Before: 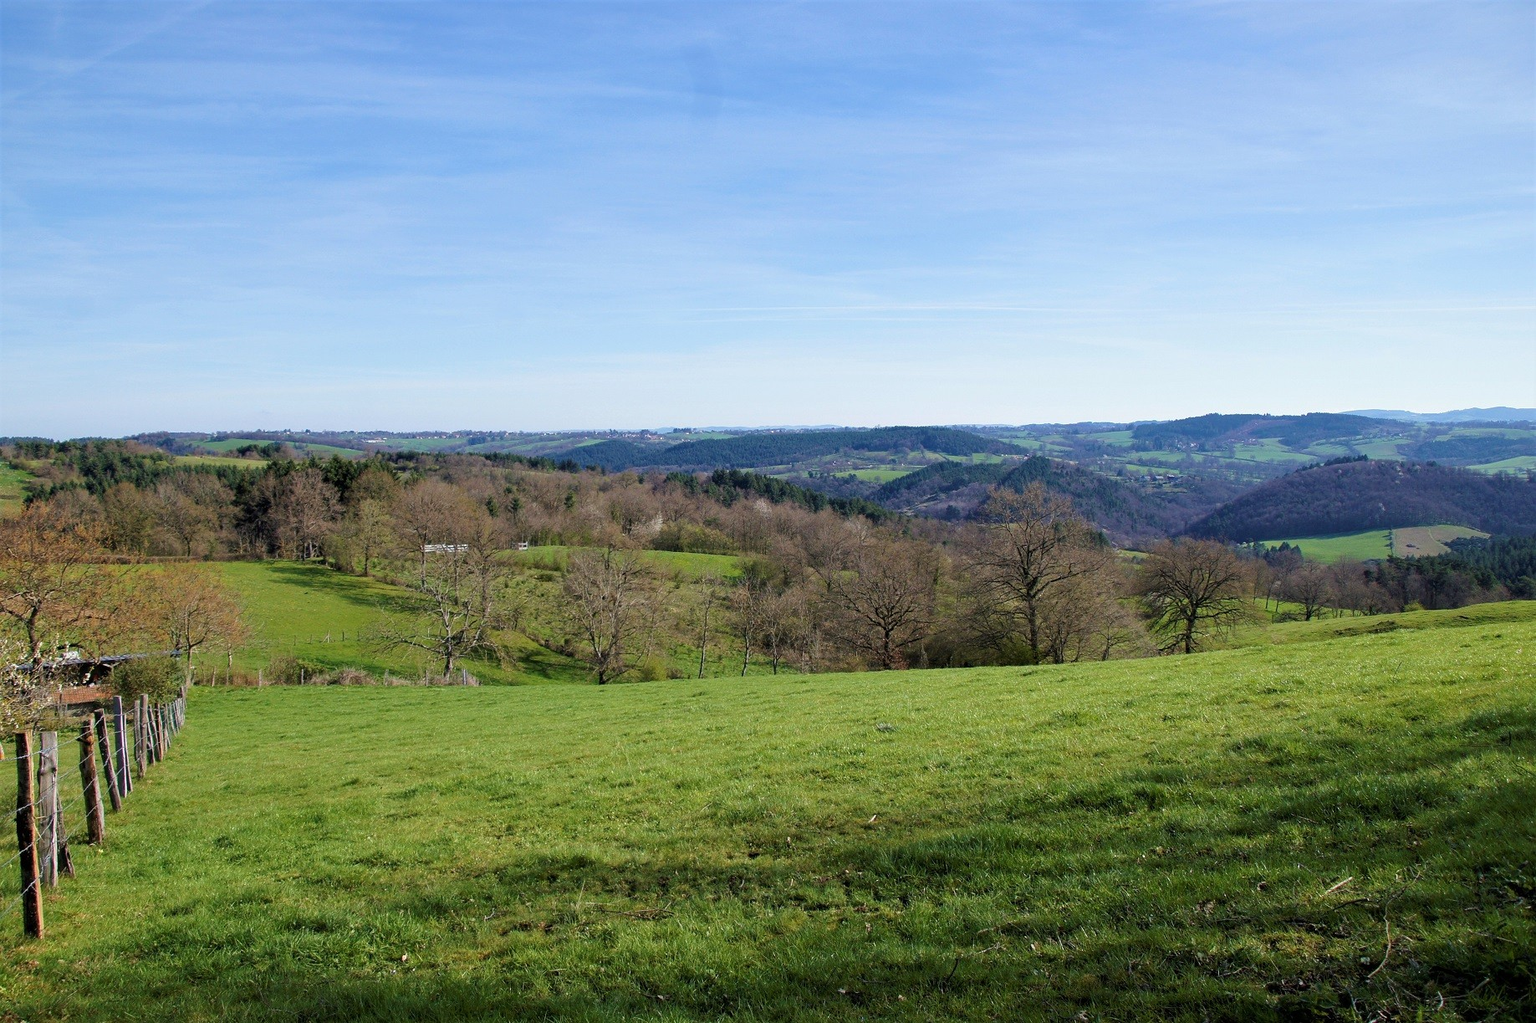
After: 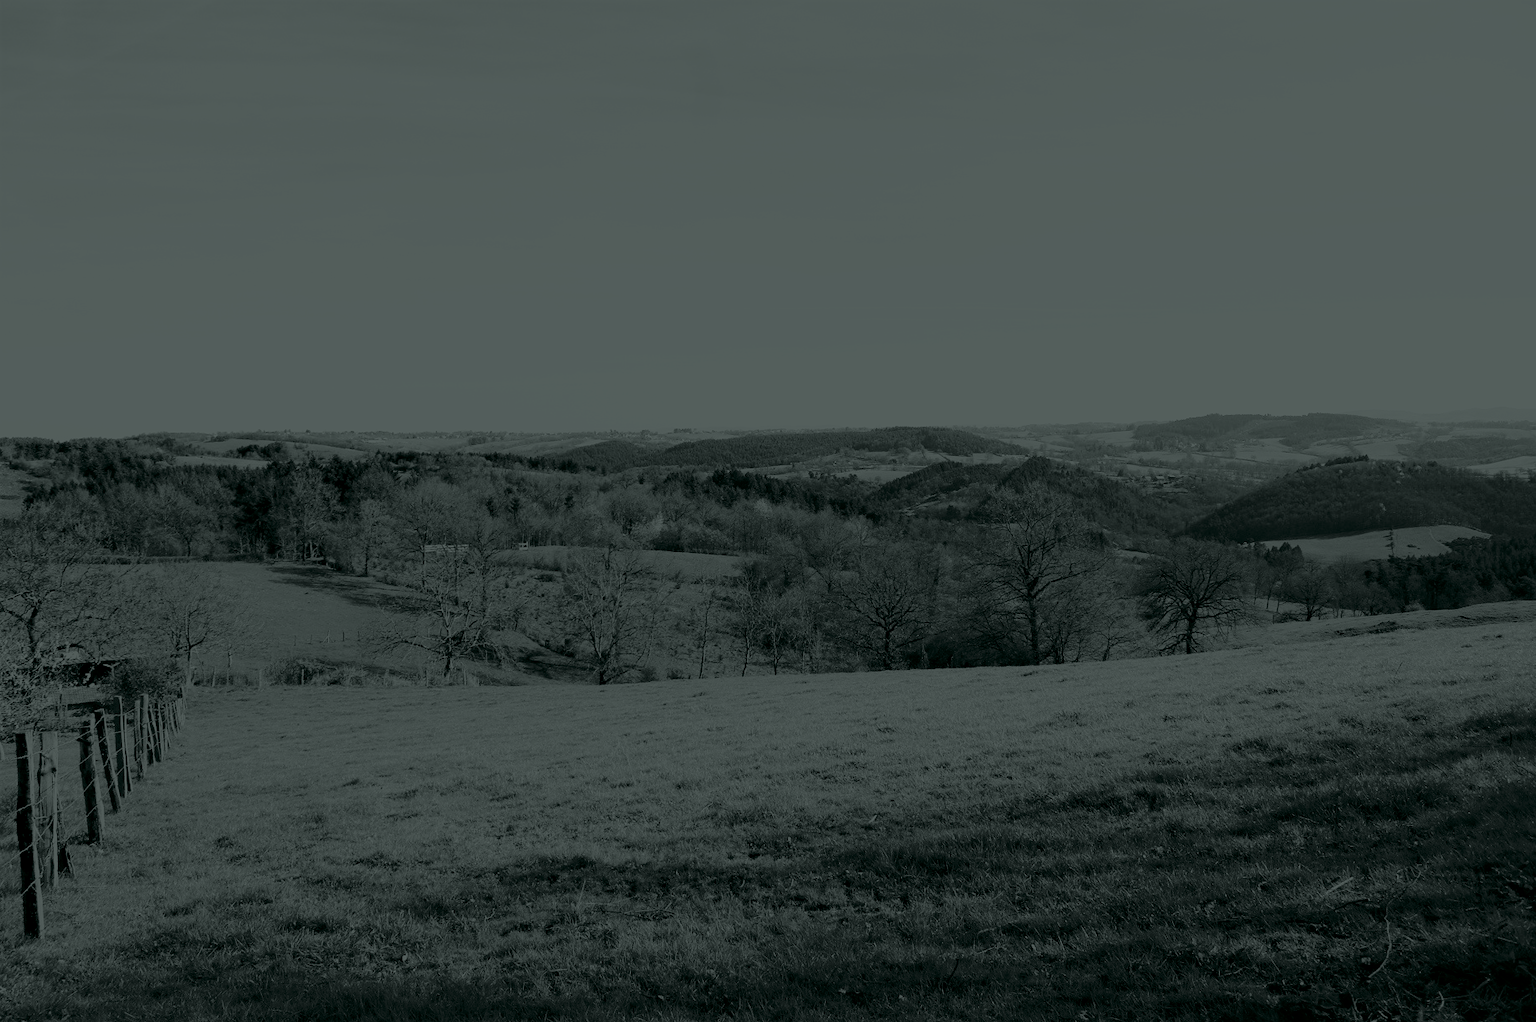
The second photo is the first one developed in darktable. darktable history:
colorize: hue 90°, saturation 19%, lightness 1.59%, version 1
white balance: red 1.066, blue 1.119
base curve: curves: ch0 [(0, 0) (0.007, 0.004) (0.027, 0.03) (0.046, 0.07) (0.207, 0.54) (0.442, 0.872) (0.673, 0.972) (1, 1)], preserve colors none
tone equalizer: -8 EV -0.001 EV, -7 EV 0.001 EV, -6 EV -0.002 EV, -5 EV -0.003 EV, -4 EV -0.062 EV, -3 EV -0.222 EV, -2 EV -0.267 EV, -1 EV 0.105 EV, +0 EV 0.303 EV
exposure: black level correction -0.03, compensate highlight preservation false
